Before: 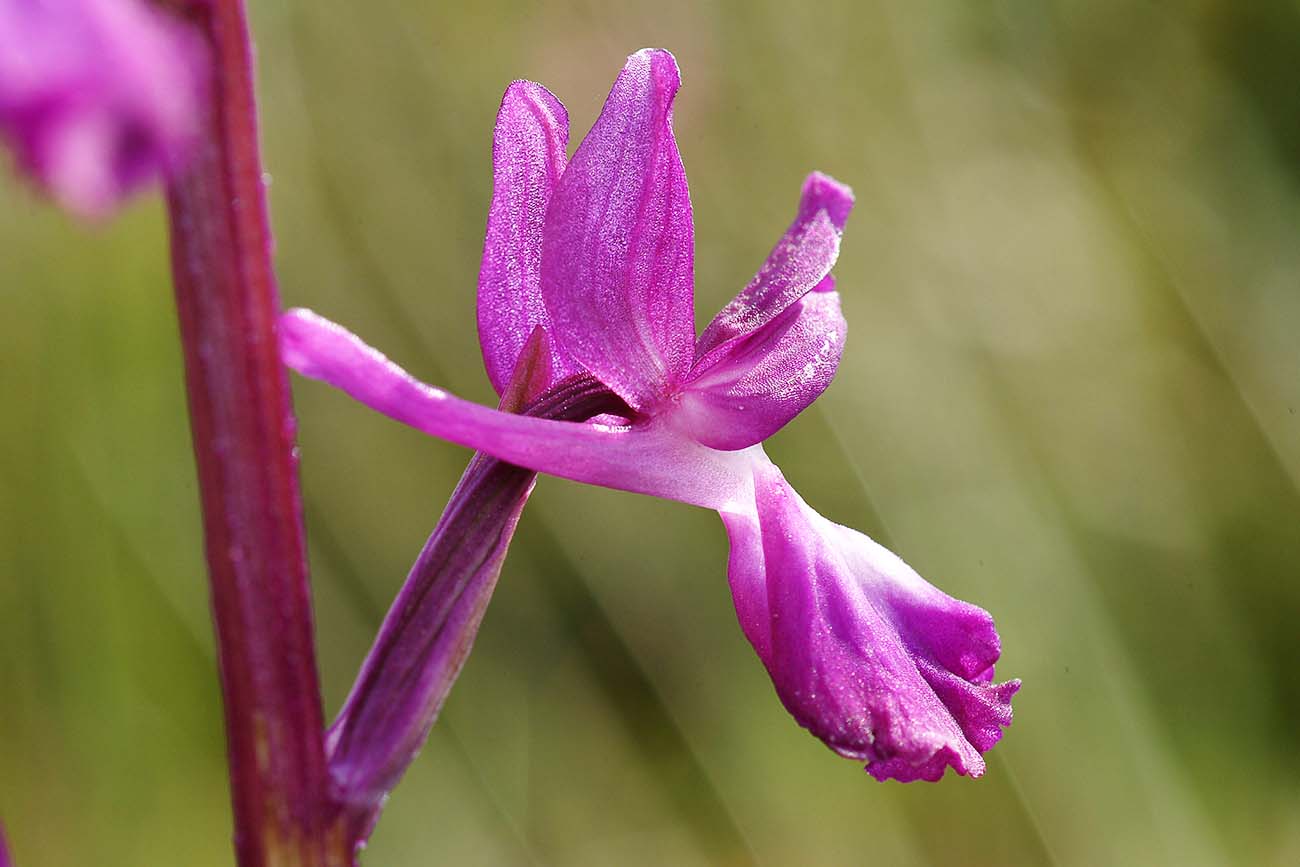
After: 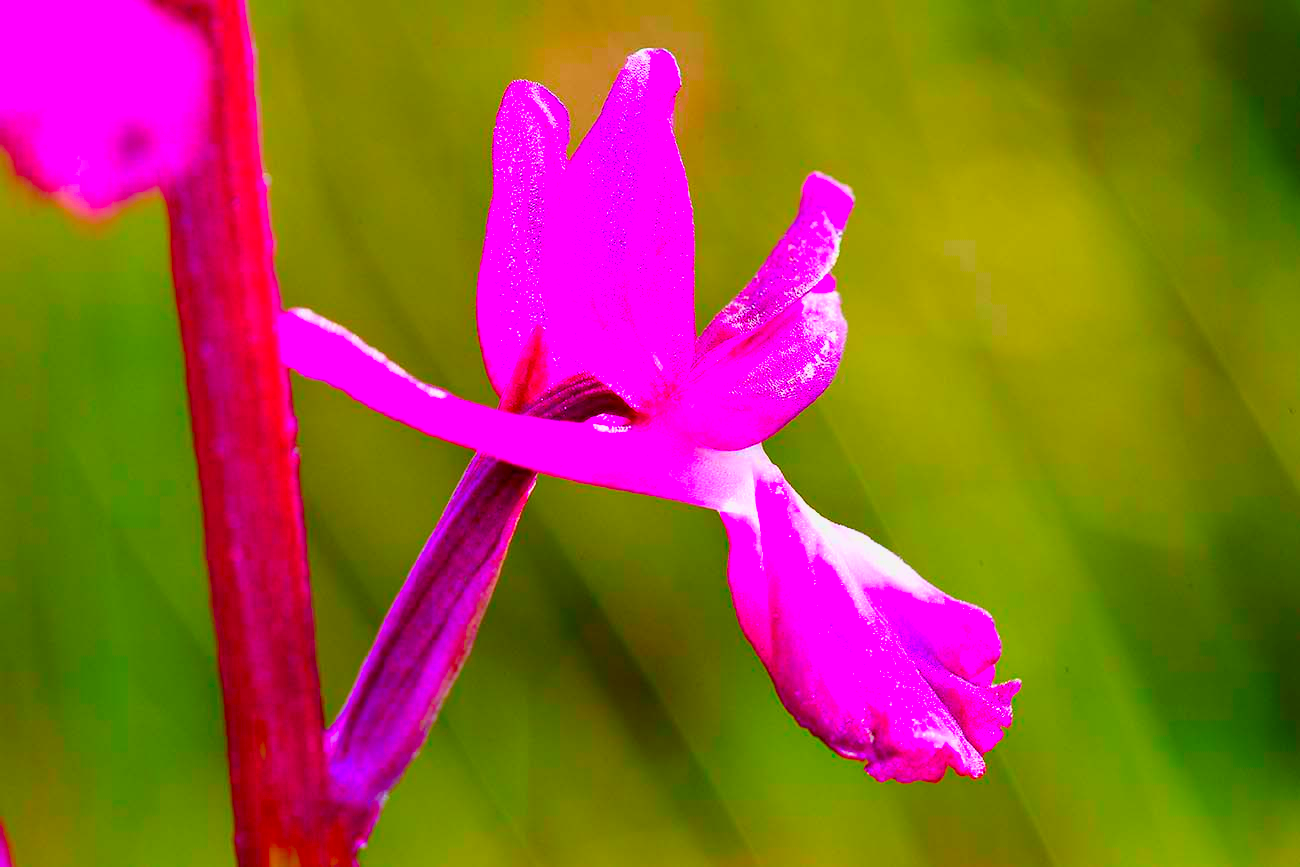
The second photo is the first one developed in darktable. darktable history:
color correction: saturation 3
filmic rgb: black relative exposure -16 EV, white relative exposure 2.93 EV, hardness 10.04, color science v6 (2022)
